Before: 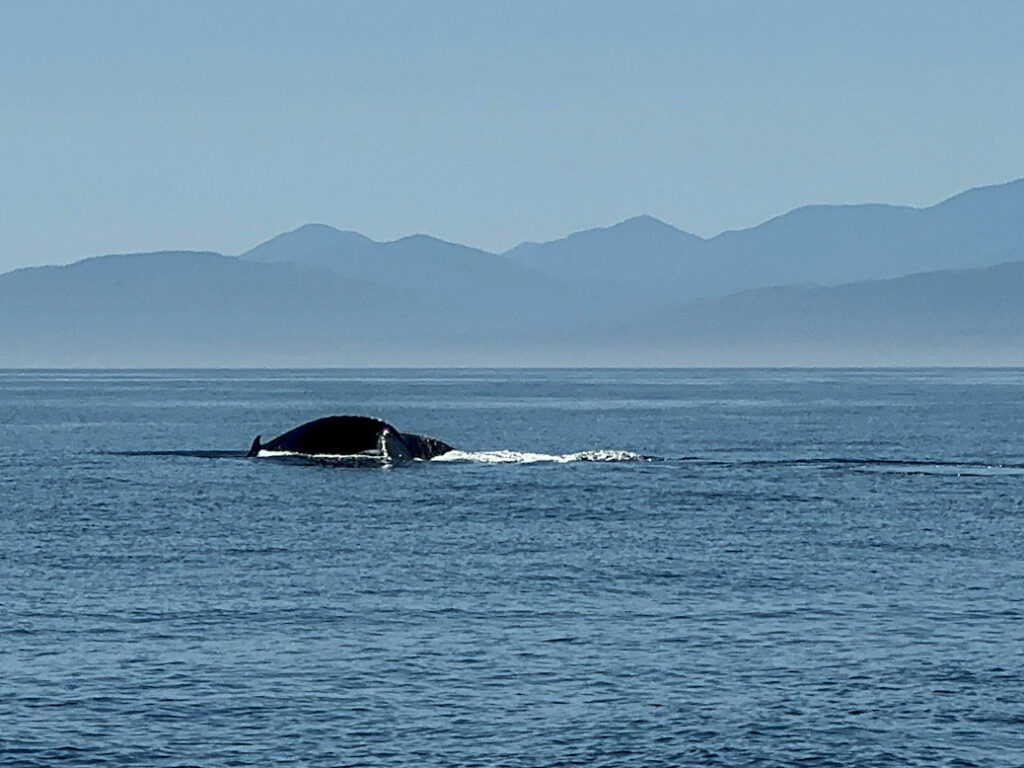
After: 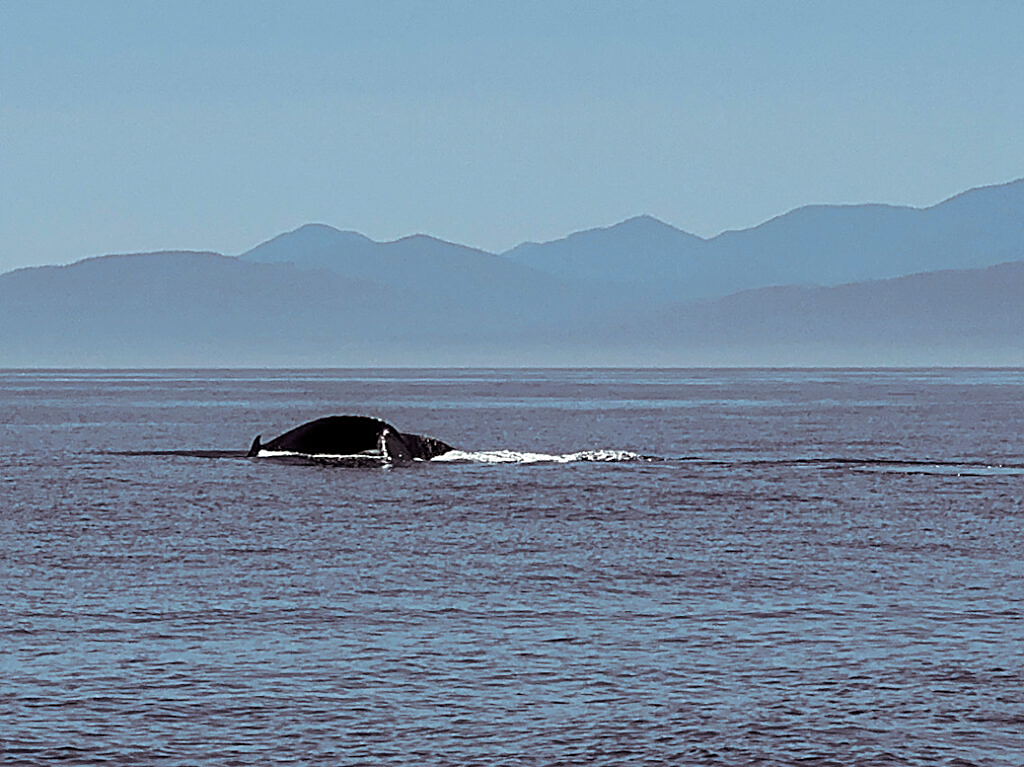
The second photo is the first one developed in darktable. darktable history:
split-toning: shadows › saturation 0.24, highlights › hue 54°, highlights › saturation 0.24
crop: bottom 0.071%
sharpen: on, module defaults
